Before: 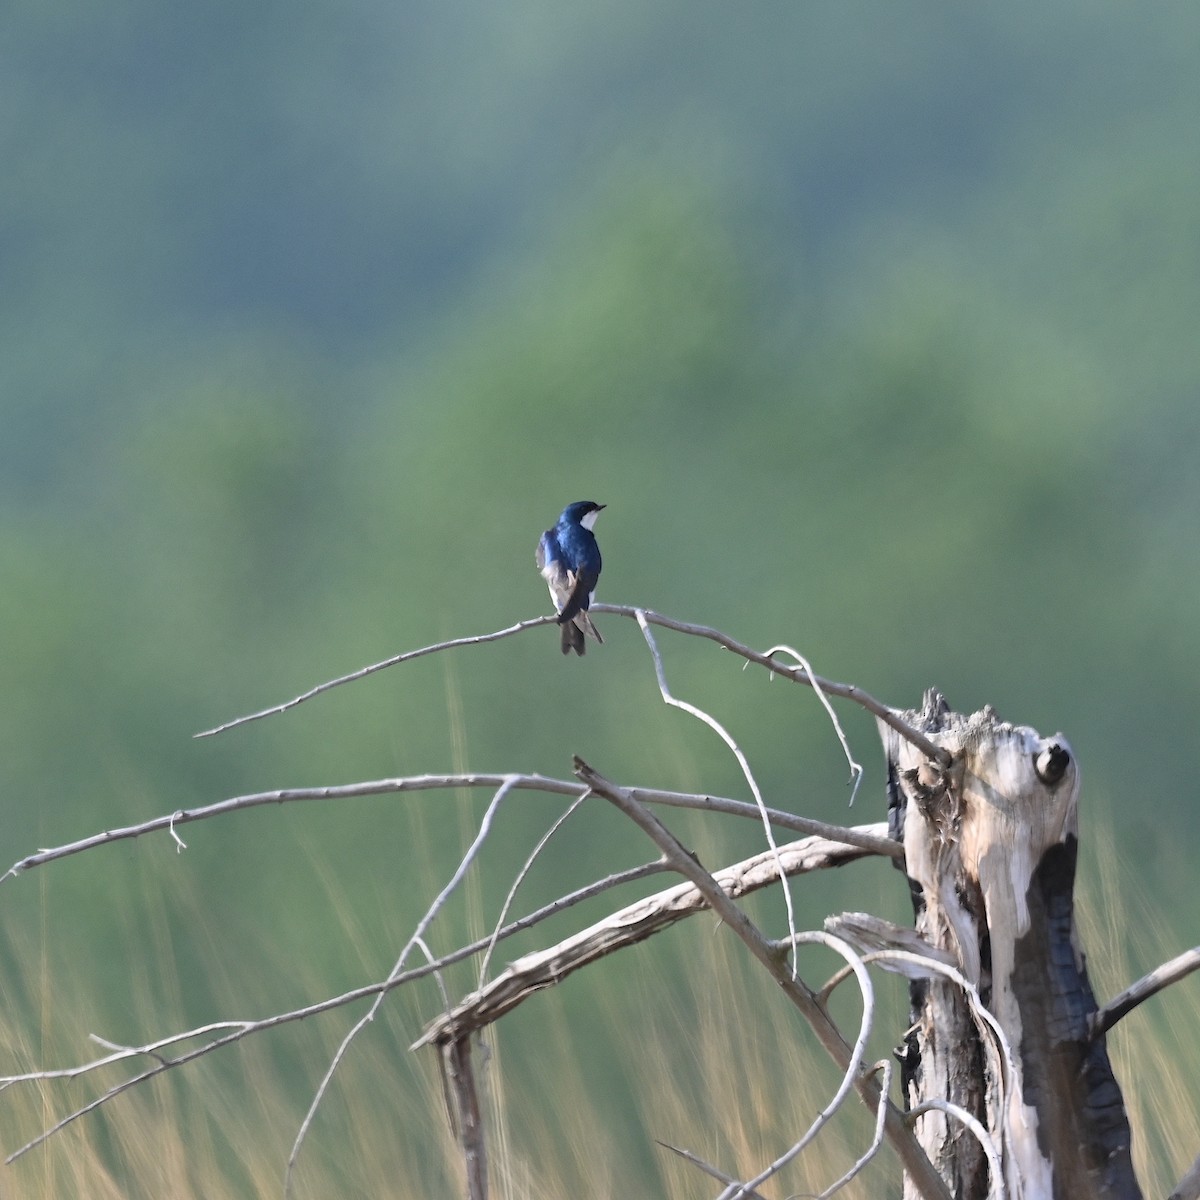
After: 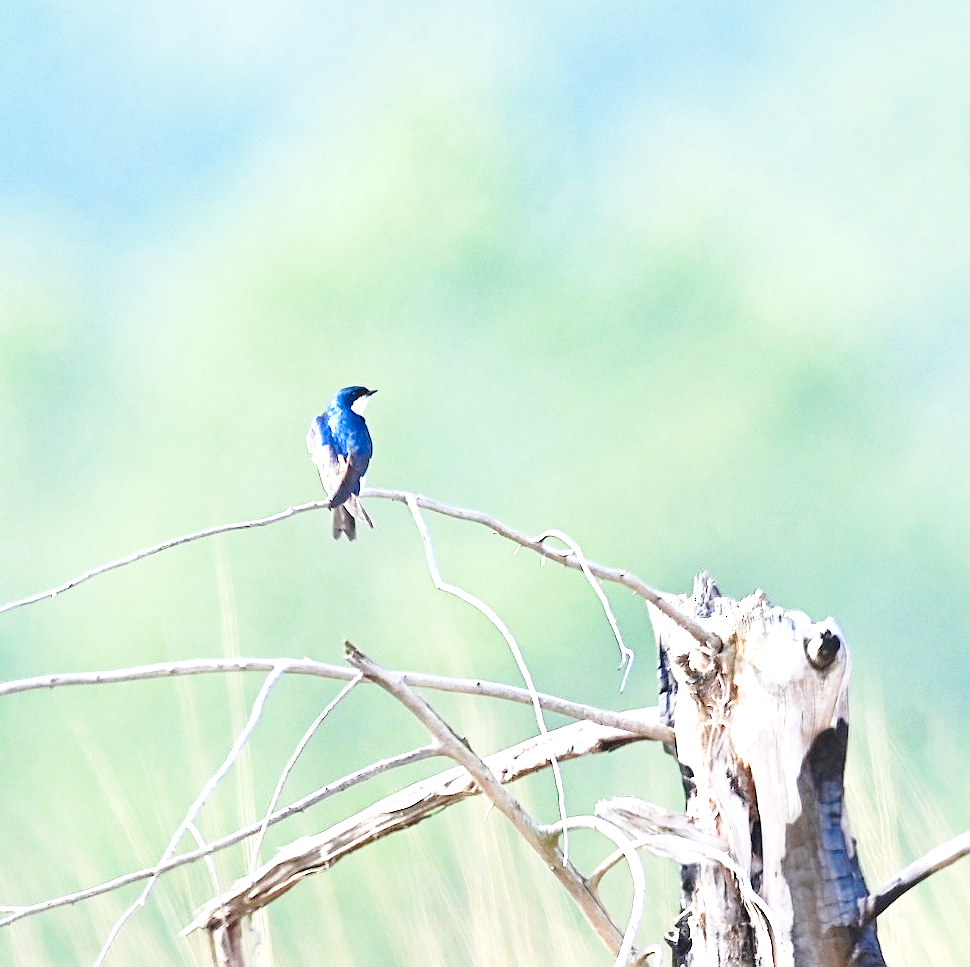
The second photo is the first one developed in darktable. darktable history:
exposure: black level correction 0, exposure 1.452 EV, compensate exposure bias true, compensate highlight preservation false
crop: left 19.141%, top 9.644%, right 0.001%, bottom 9.706%
base curve: curves: ch0 [(0, 0) (0.028, 0.03) (0.121, 0.232) (0.46, 0.748) (0.859, 0.968) (1, 1)], preserve colors none
contrast brightness saturation: brightness -0.023, saturation 0.356
sharpen: on, module defaults
